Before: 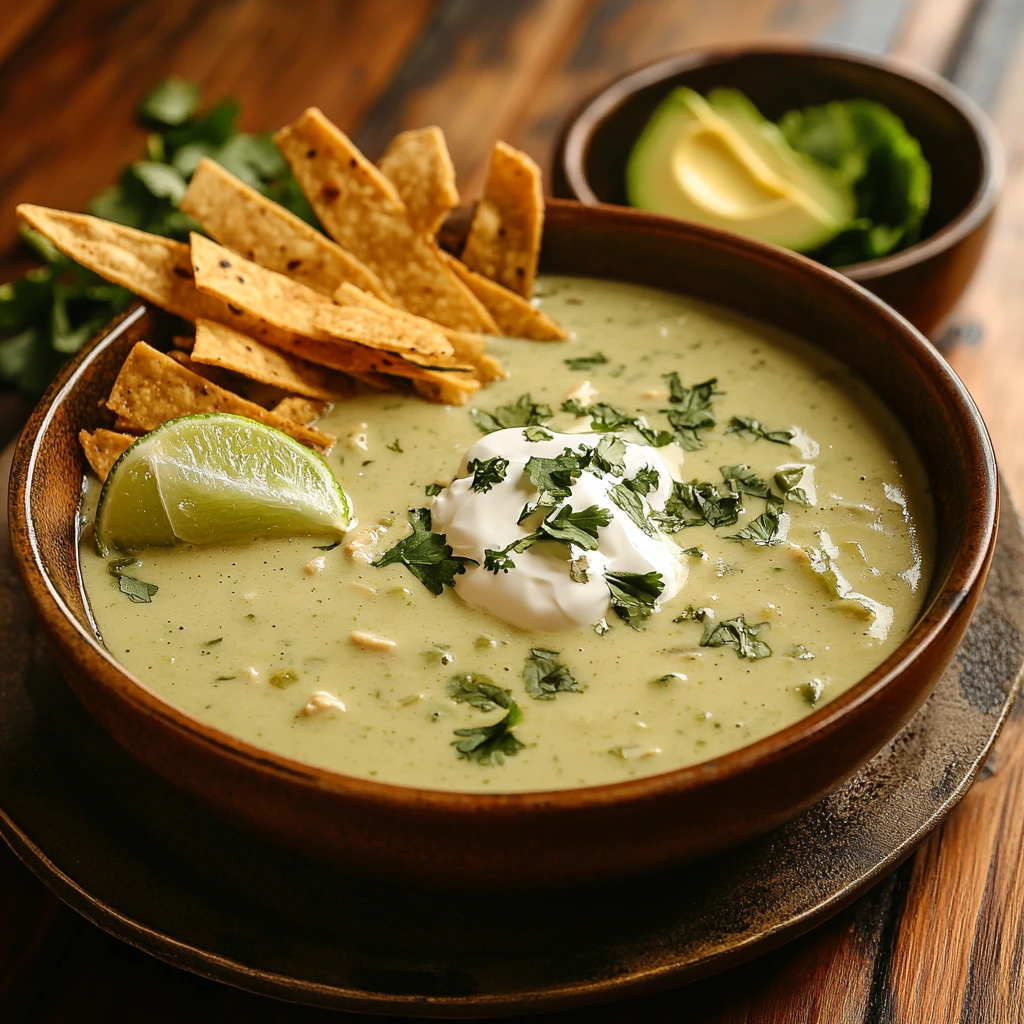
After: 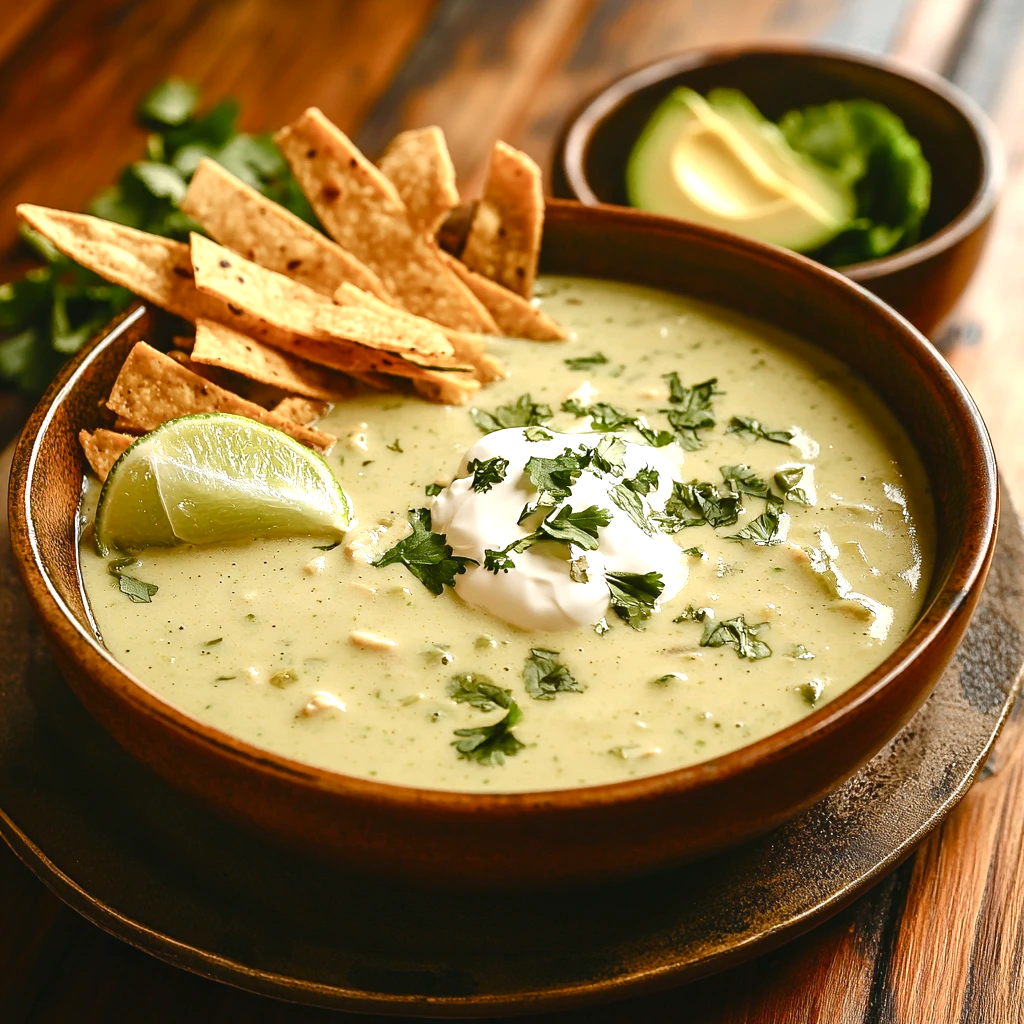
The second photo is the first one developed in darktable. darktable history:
color balance rgb: linear chroma grading › global chroma 16.283%, perceptual saturation grading › global saturation 0.73%, perceptual saturation grading › highlights -30.868%, perceptual saturation grading › shadows 20.055%
exposure: black level correction -0.002, exposure 0.533 EV, compensate exposure bias true, compensate highlight preservation false
contrast equalizer: y [[0.5 ×6], [0.5 ×6], [0.5, 0.5, 0.501, 0.545, 0.707, 0.863], [0 ×6], [0 ×6]]
